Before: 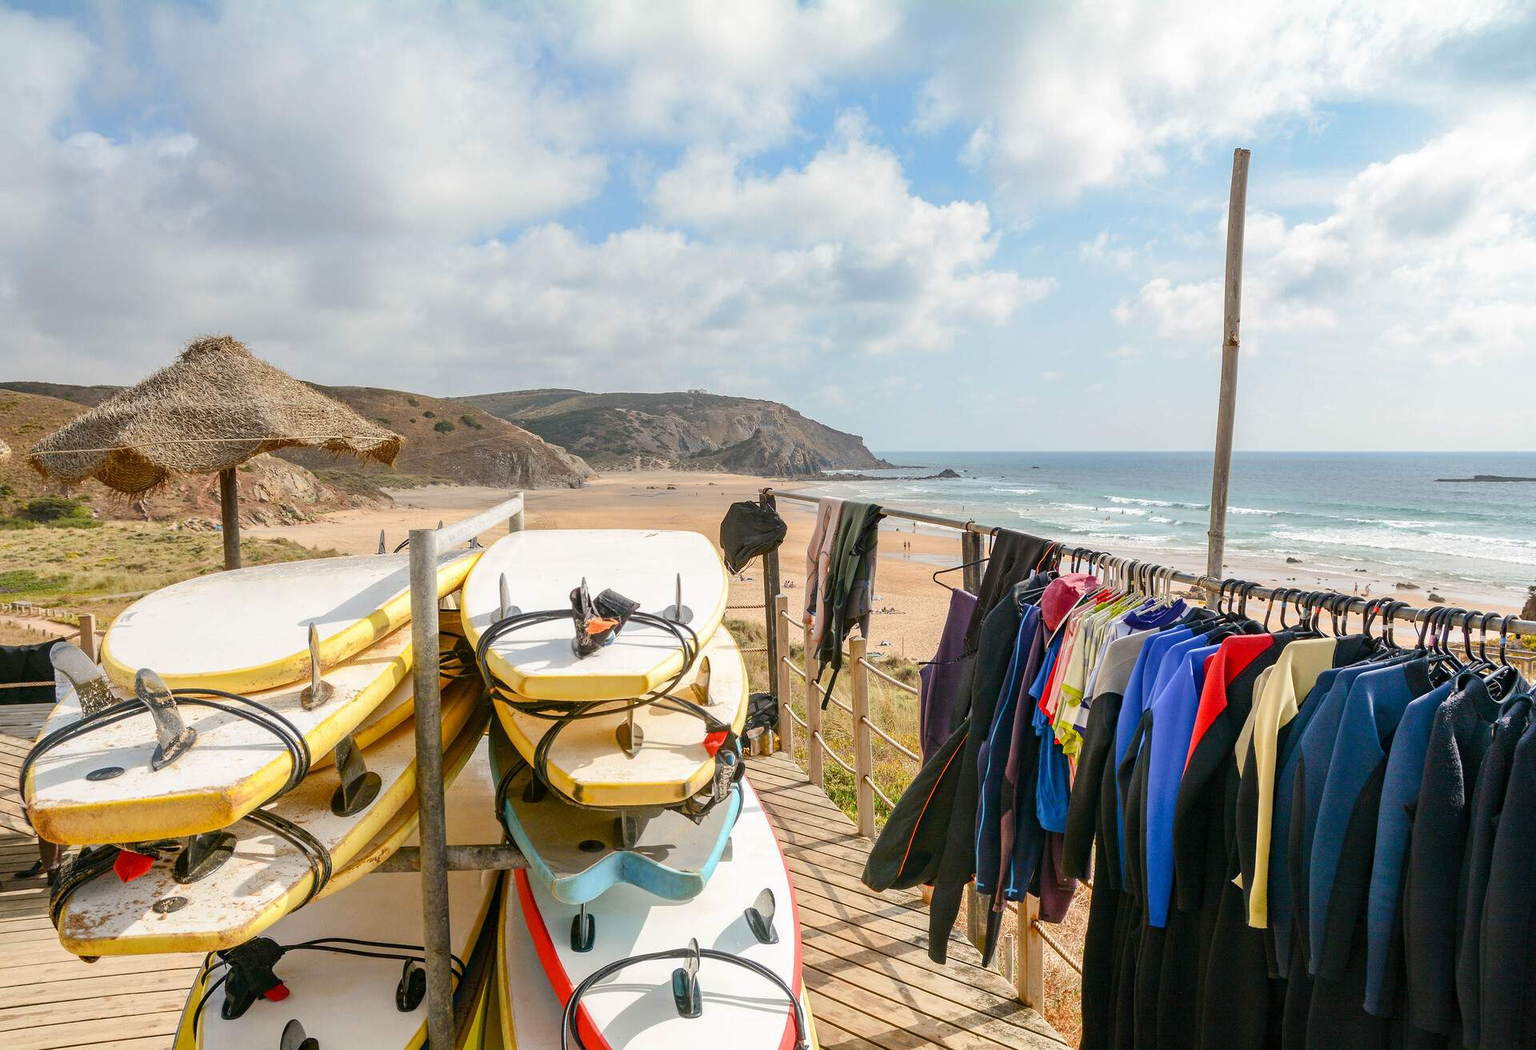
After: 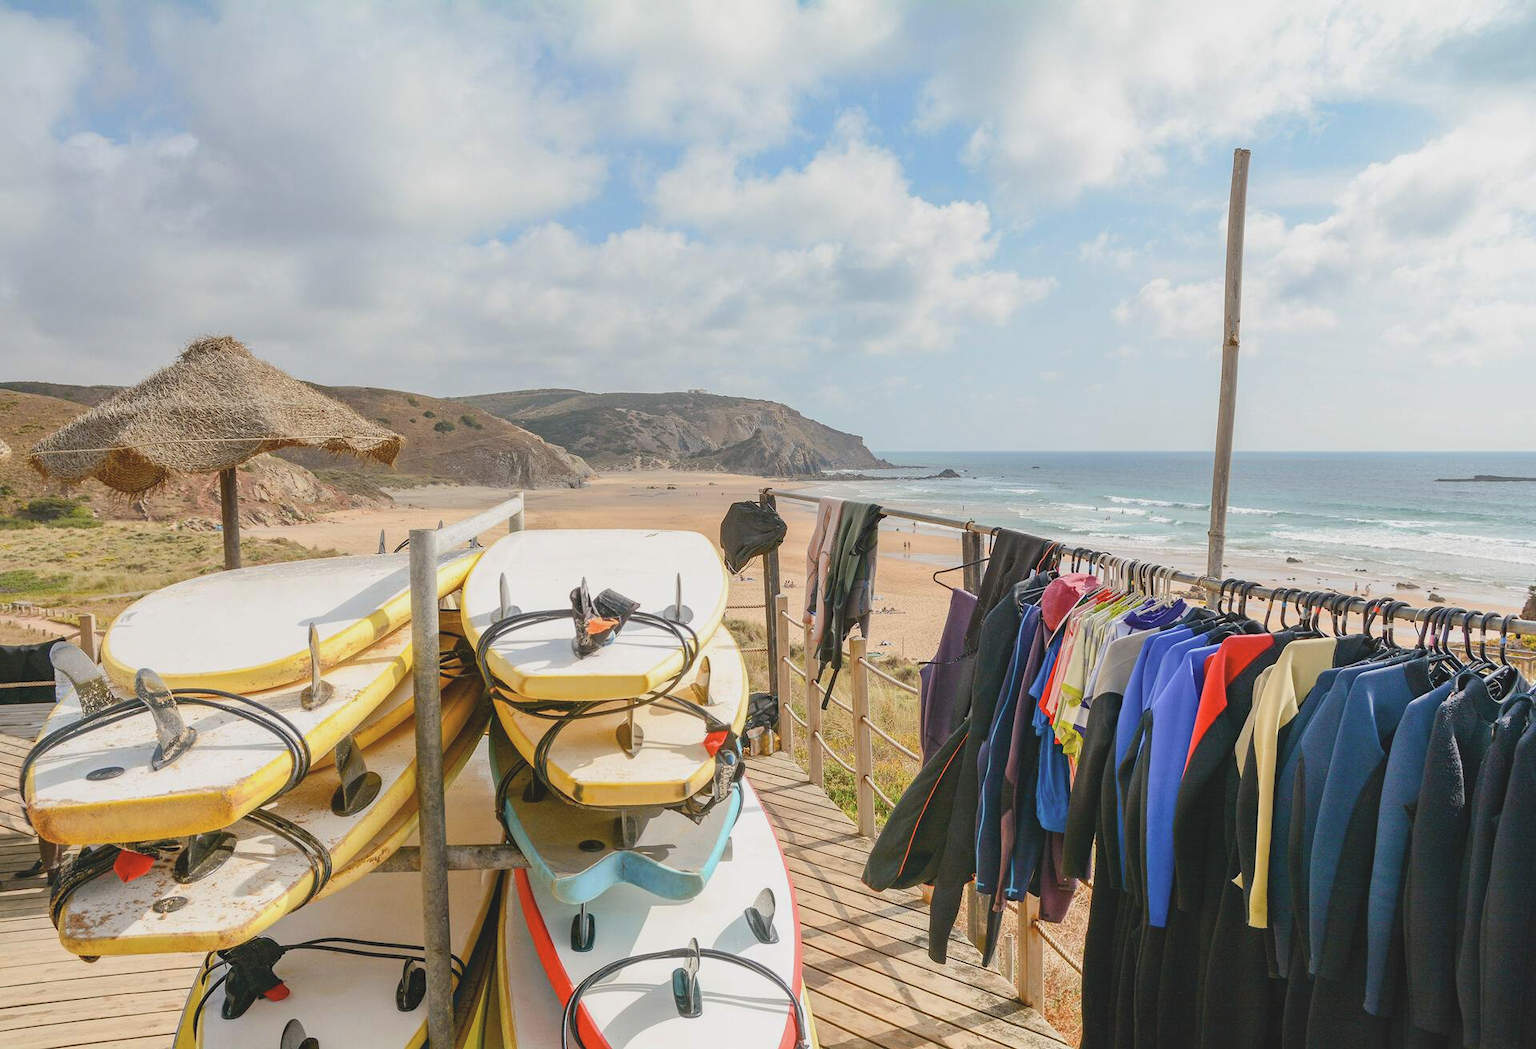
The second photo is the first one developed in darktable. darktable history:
contrast brightness saturation: contrast -0.156, brightness 0.047, saturation -0.123
